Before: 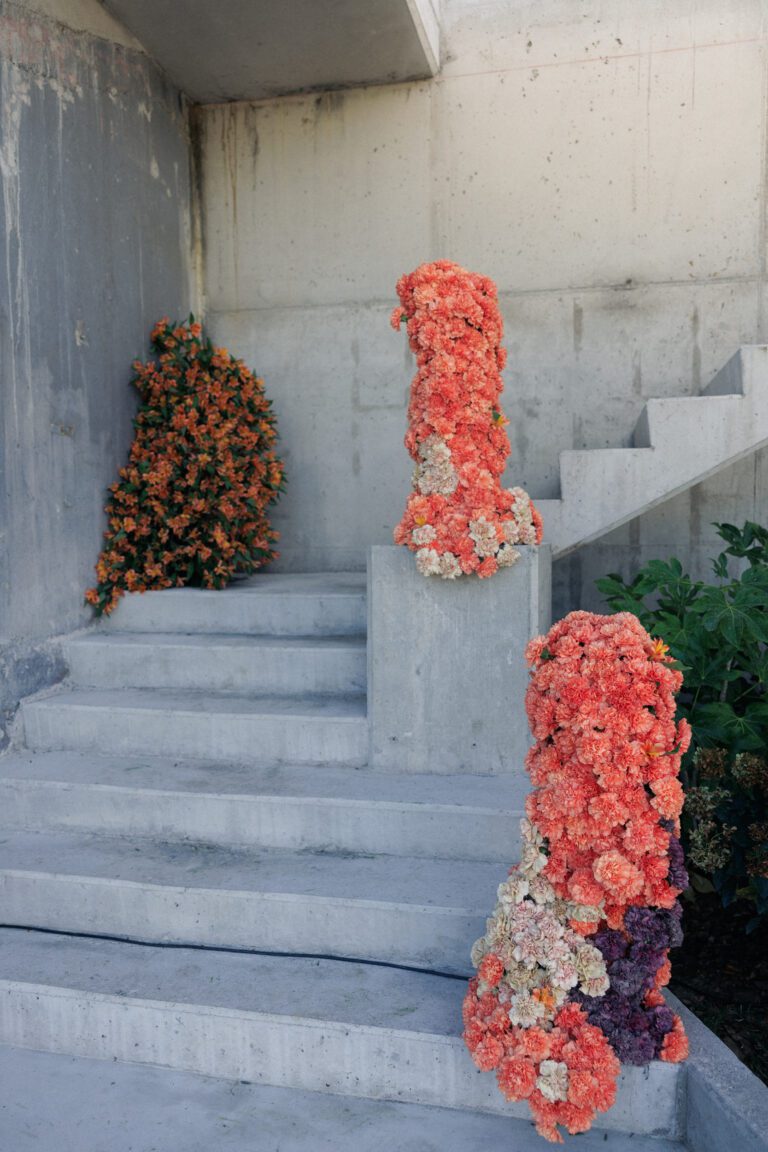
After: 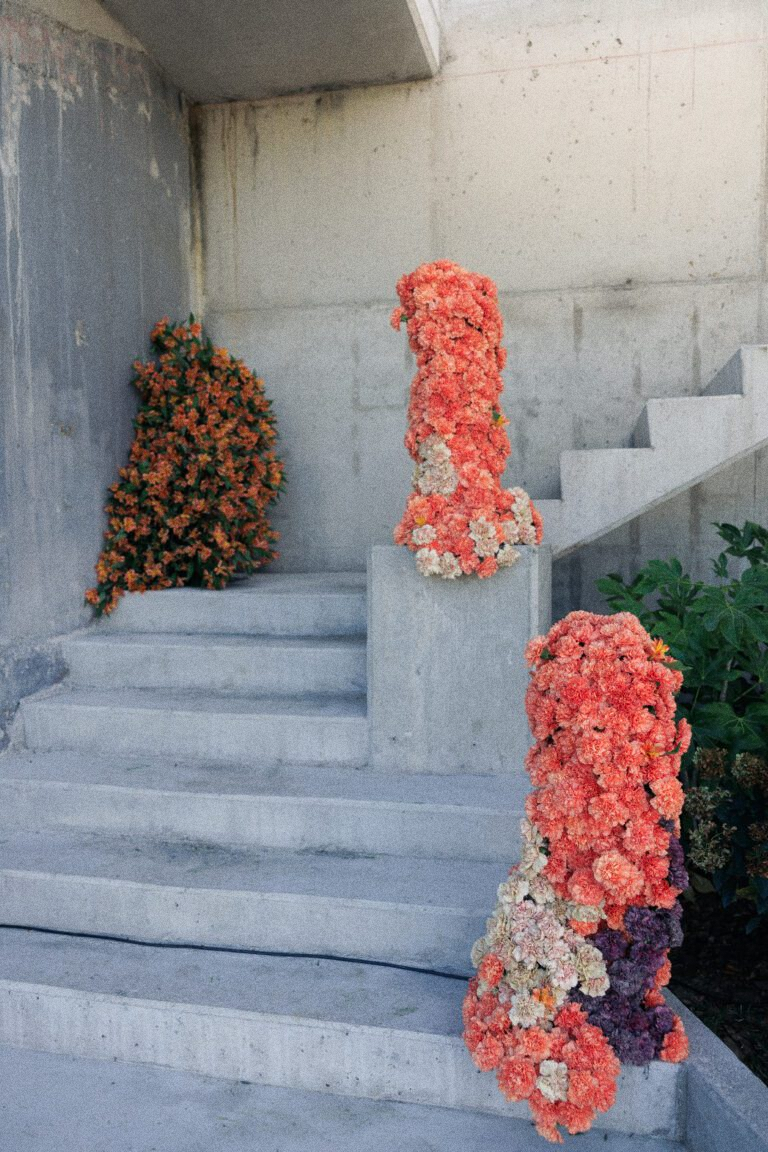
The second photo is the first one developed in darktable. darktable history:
exposure: exposure 0.127 EV, compensate highlight preservation false
grain: coarseness 22.88 ISO
